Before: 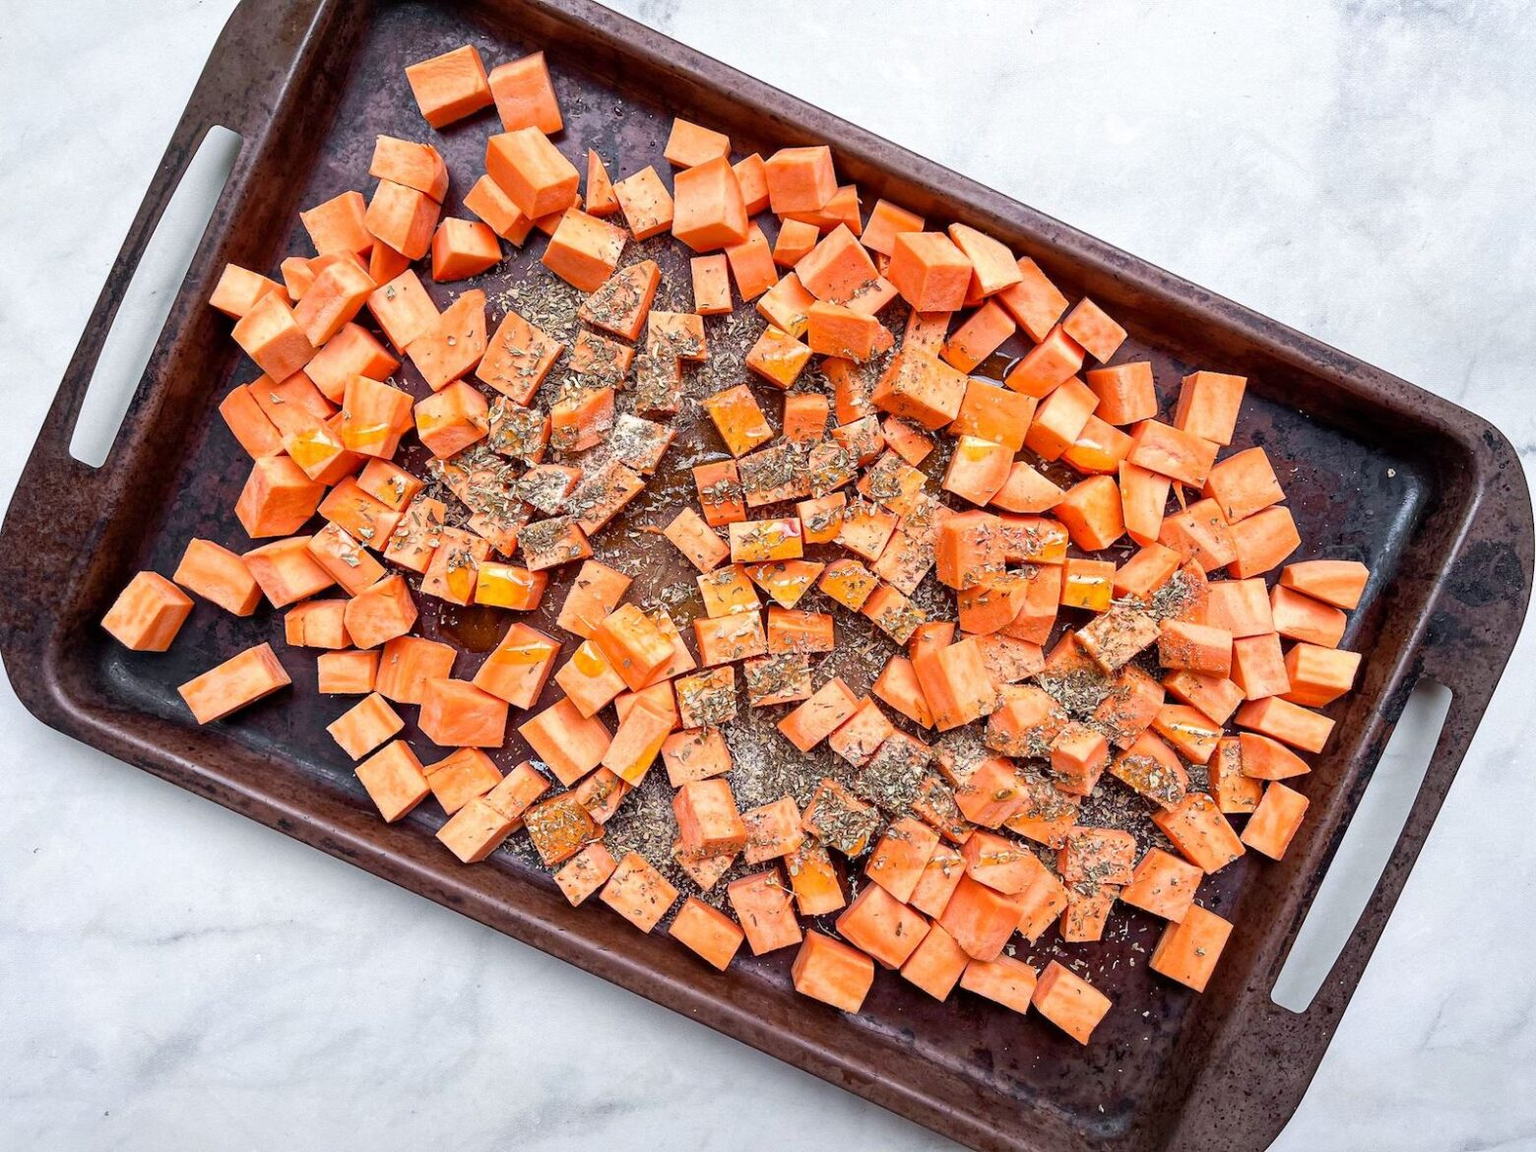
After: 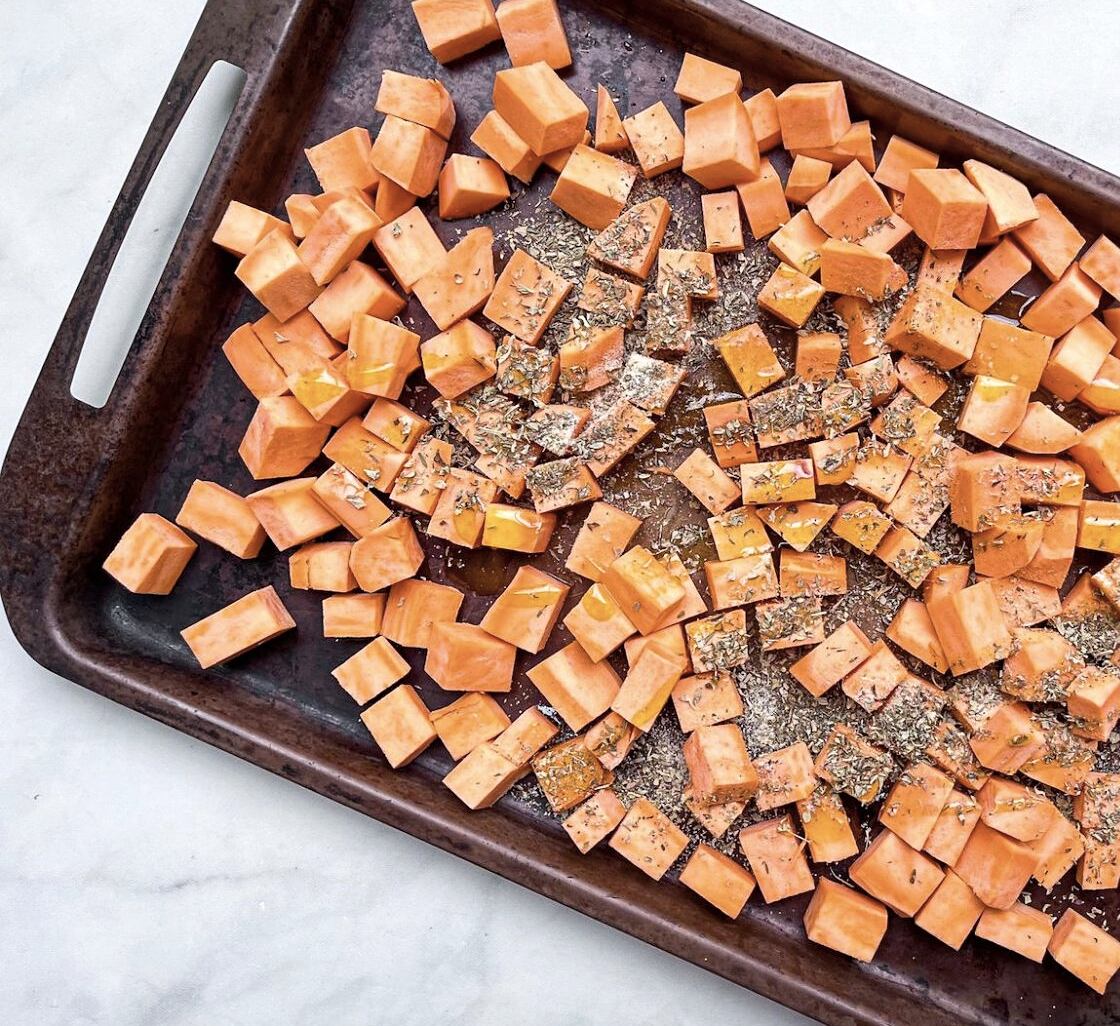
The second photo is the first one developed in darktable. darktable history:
contrast brightness saturation: contrast 0.1, saturation -0.36
sharpen: amount 0.2
color balance rgb: perceptual saturation grading › global saturation 20%, global vibrance 20%
crop: top 5.803%, right 27.864%, bottom 5.804%
